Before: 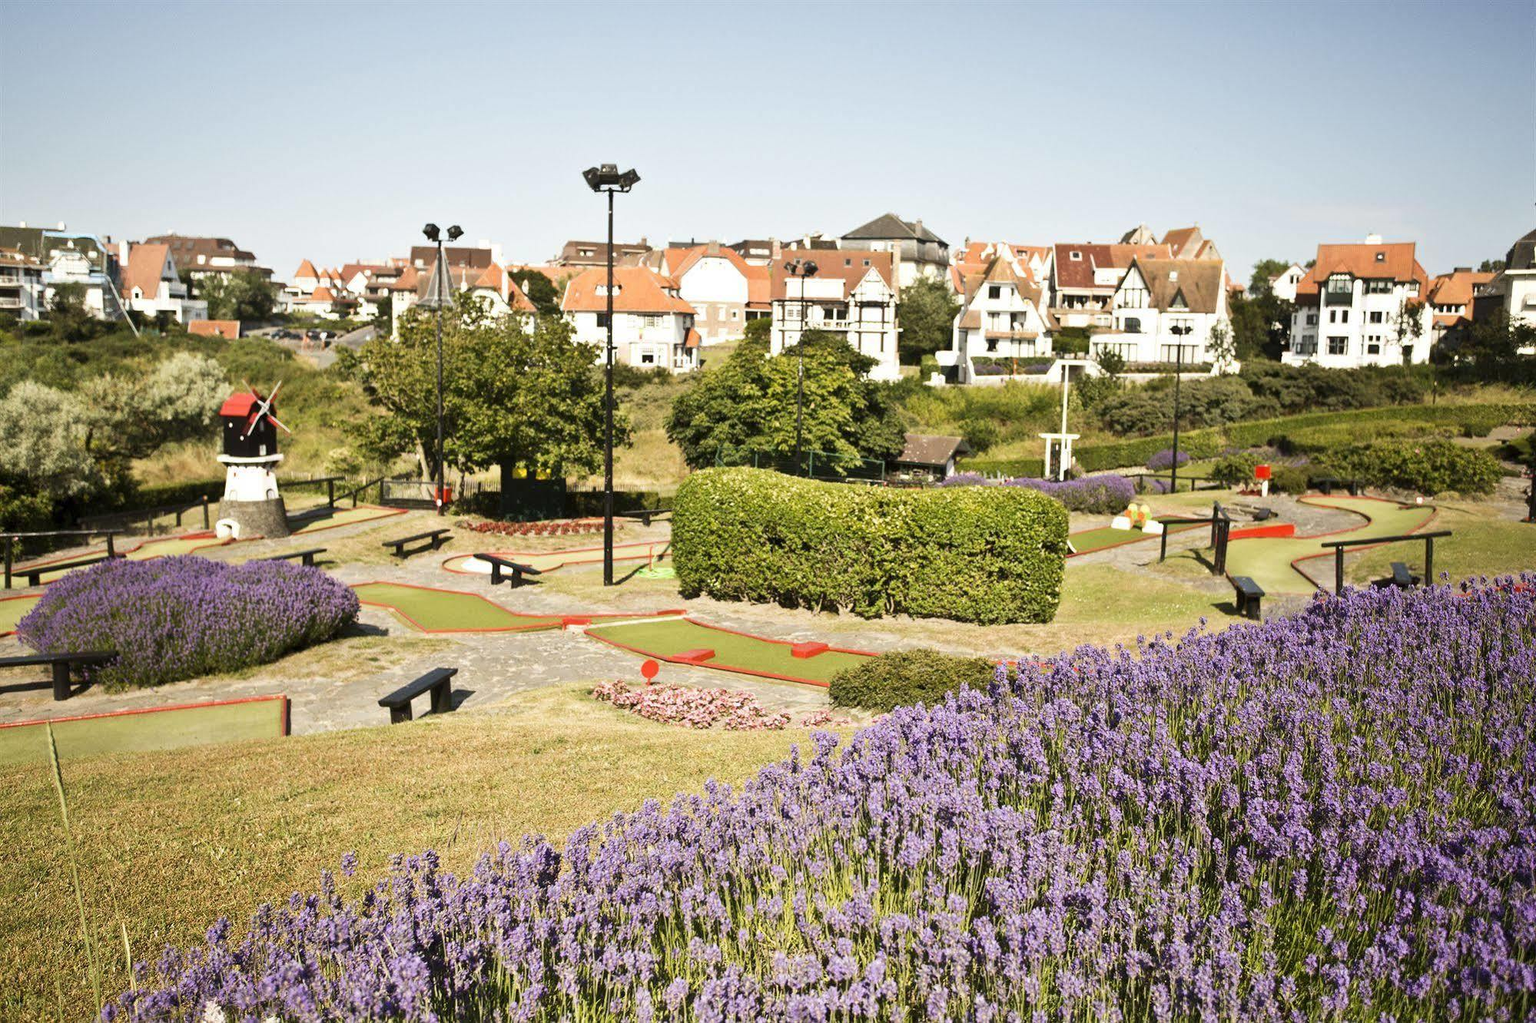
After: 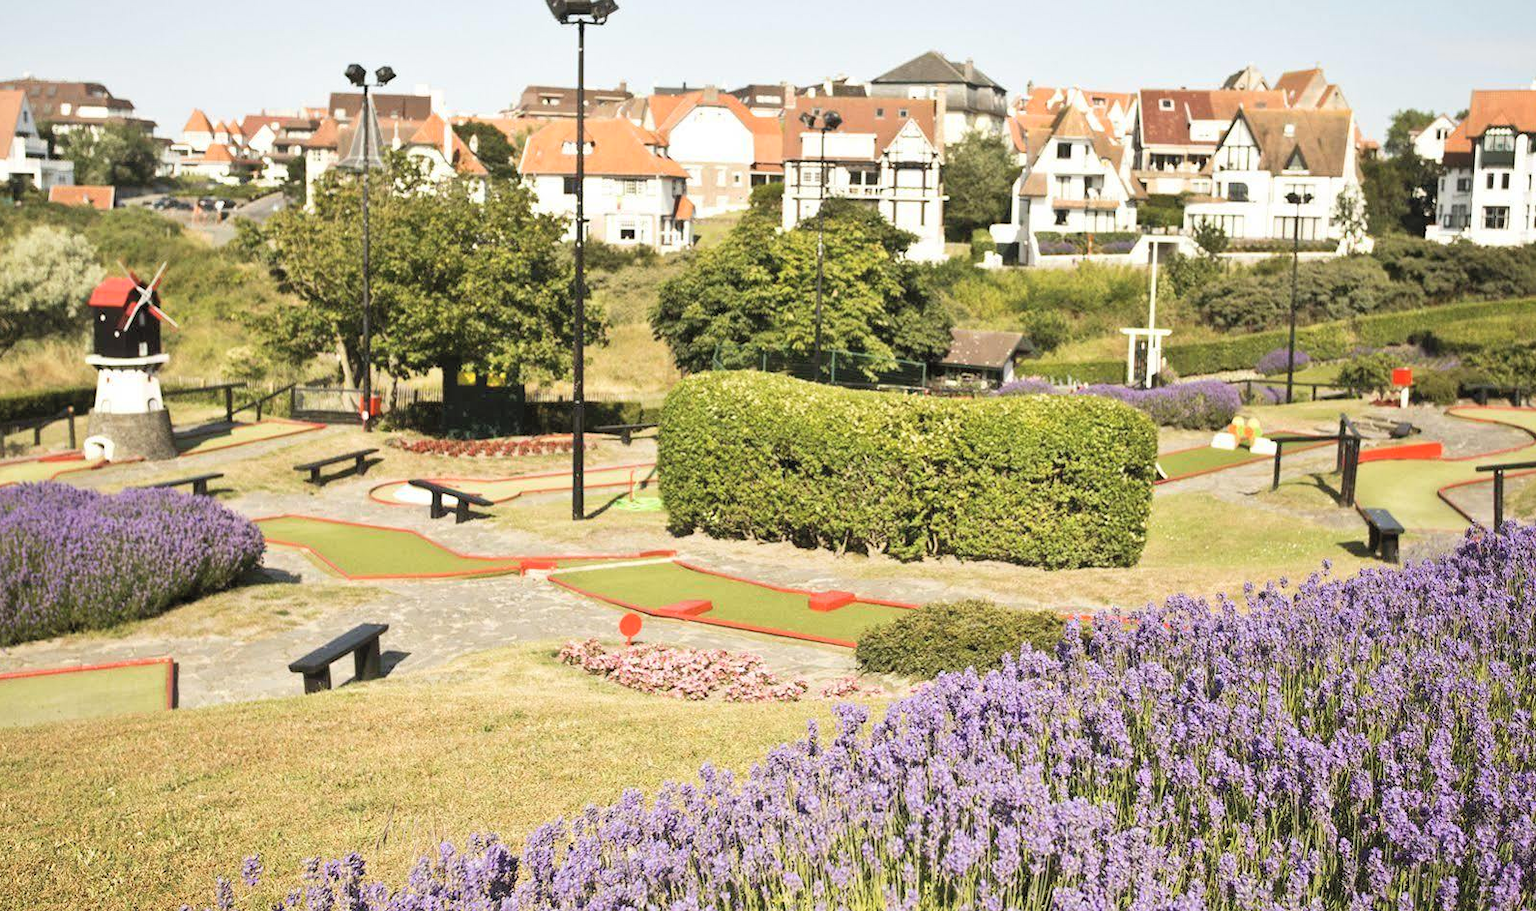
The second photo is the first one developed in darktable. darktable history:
exposure: compensate highlight preservation false
contrast brightness saturation: brightness 0.15
crop: left 9.712%, top 16.928%, right 10.845%, bottom 12.332%
